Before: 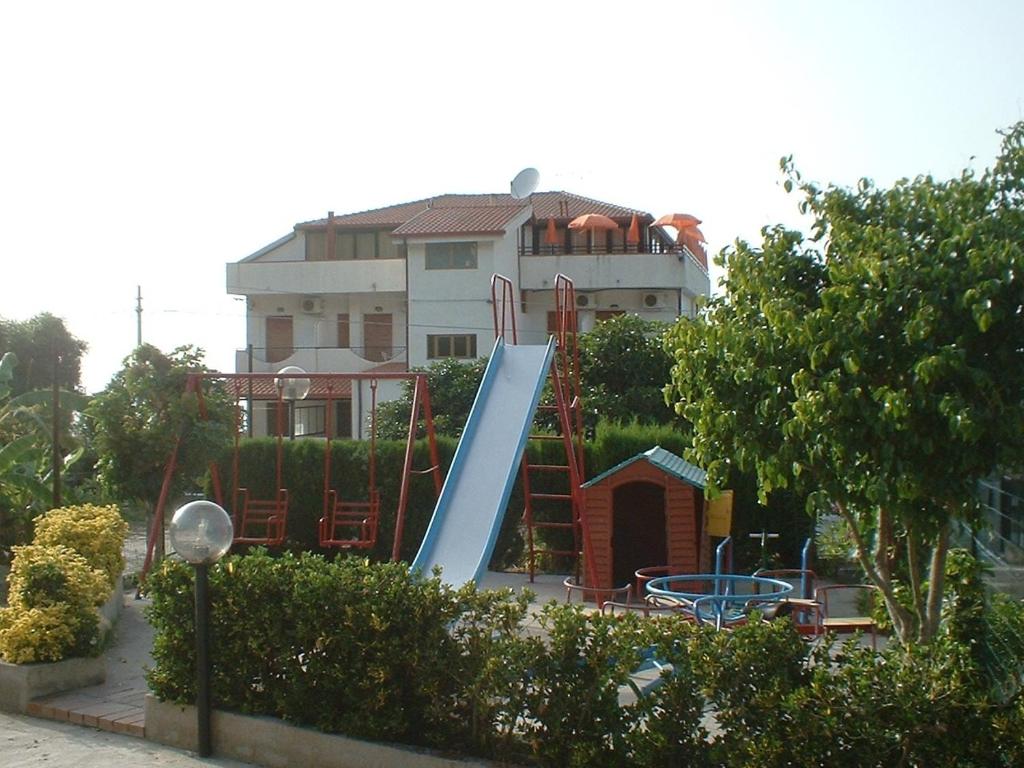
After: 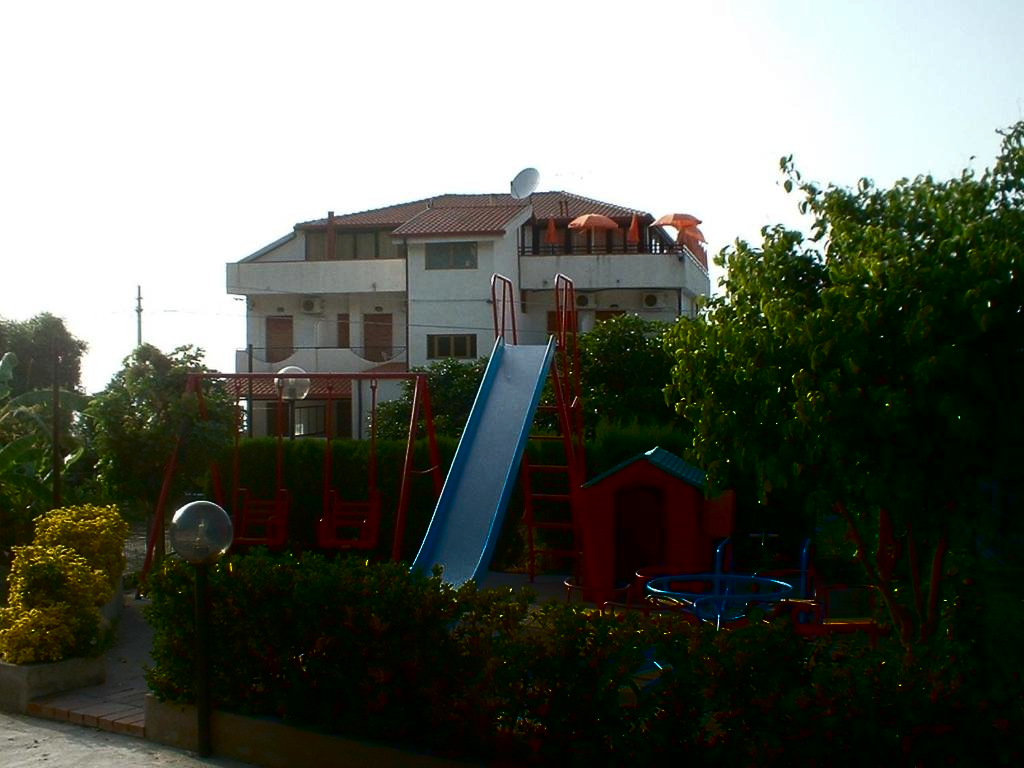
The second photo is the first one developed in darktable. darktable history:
contrast brightness saturation: contrast 0.126, brightness -0.243, saturation 0.148
shadows and highlights: shadows -86.25, highlights -36.02, soften with gaussian
